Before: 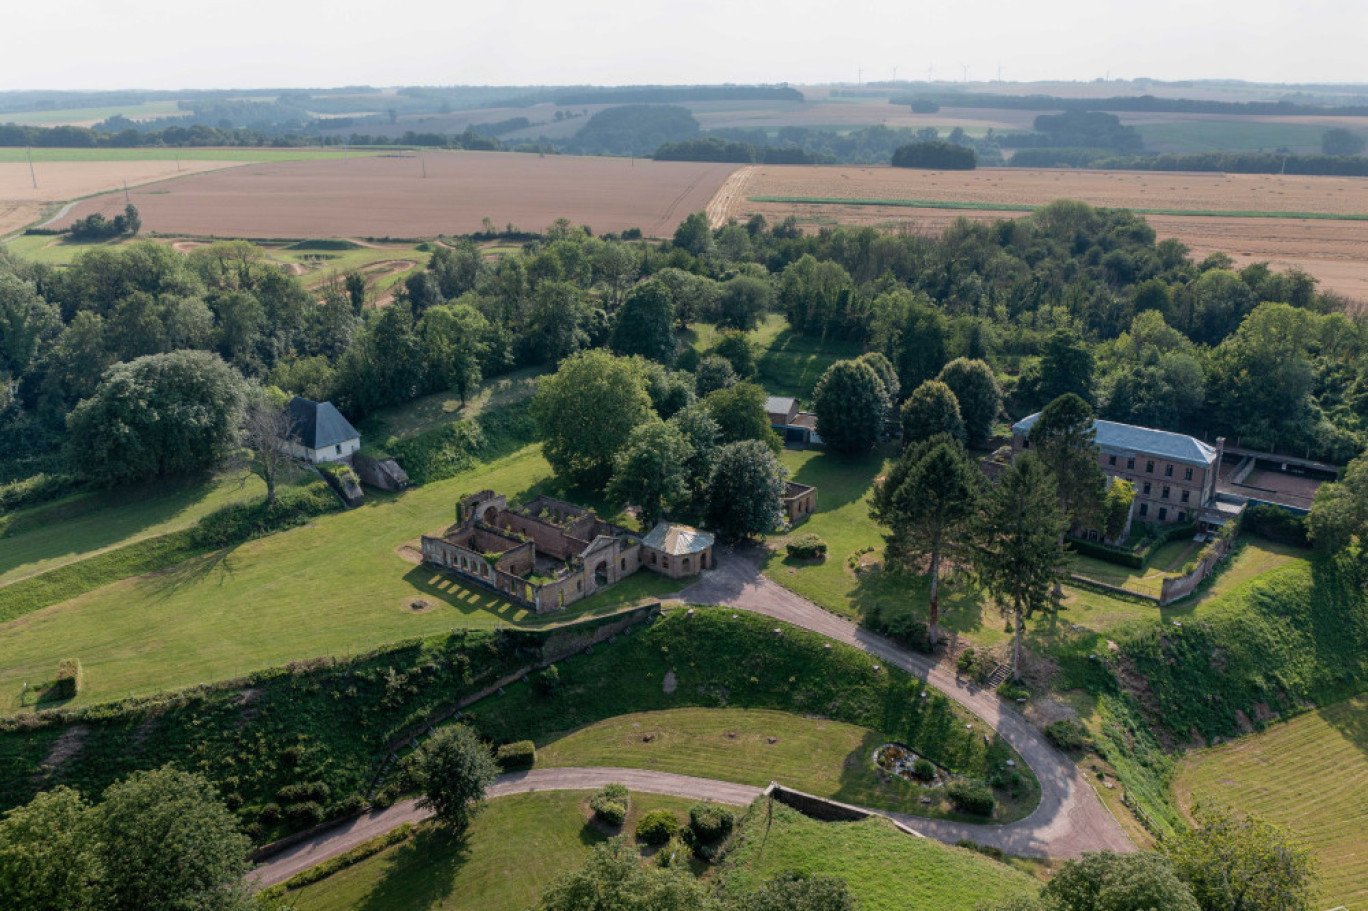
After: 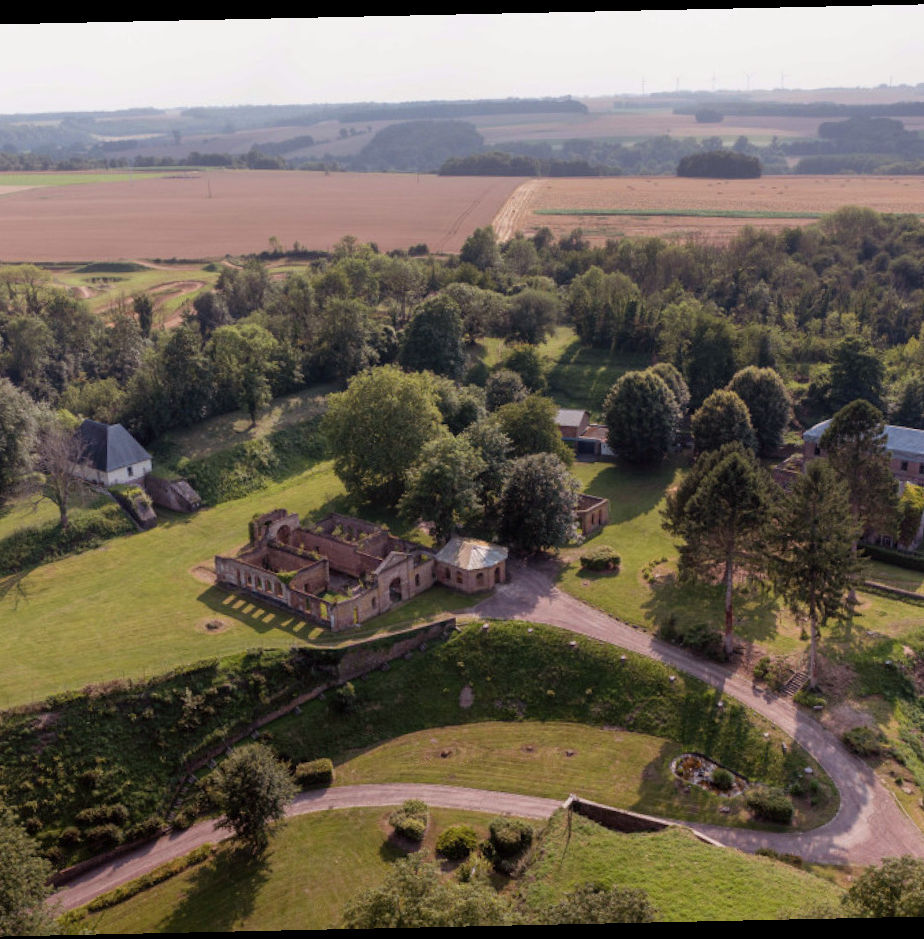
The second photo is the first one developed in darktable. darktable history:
crop and rotate: left 15.754%, right 17.579%
rotate and perspective: rotation -1.24°, automatic cropping off
rgb levels: mode RGB, independent channels, levels [[0, 0.474, 1], [0, 0.5, 1], [0, 0.5, 1]]
